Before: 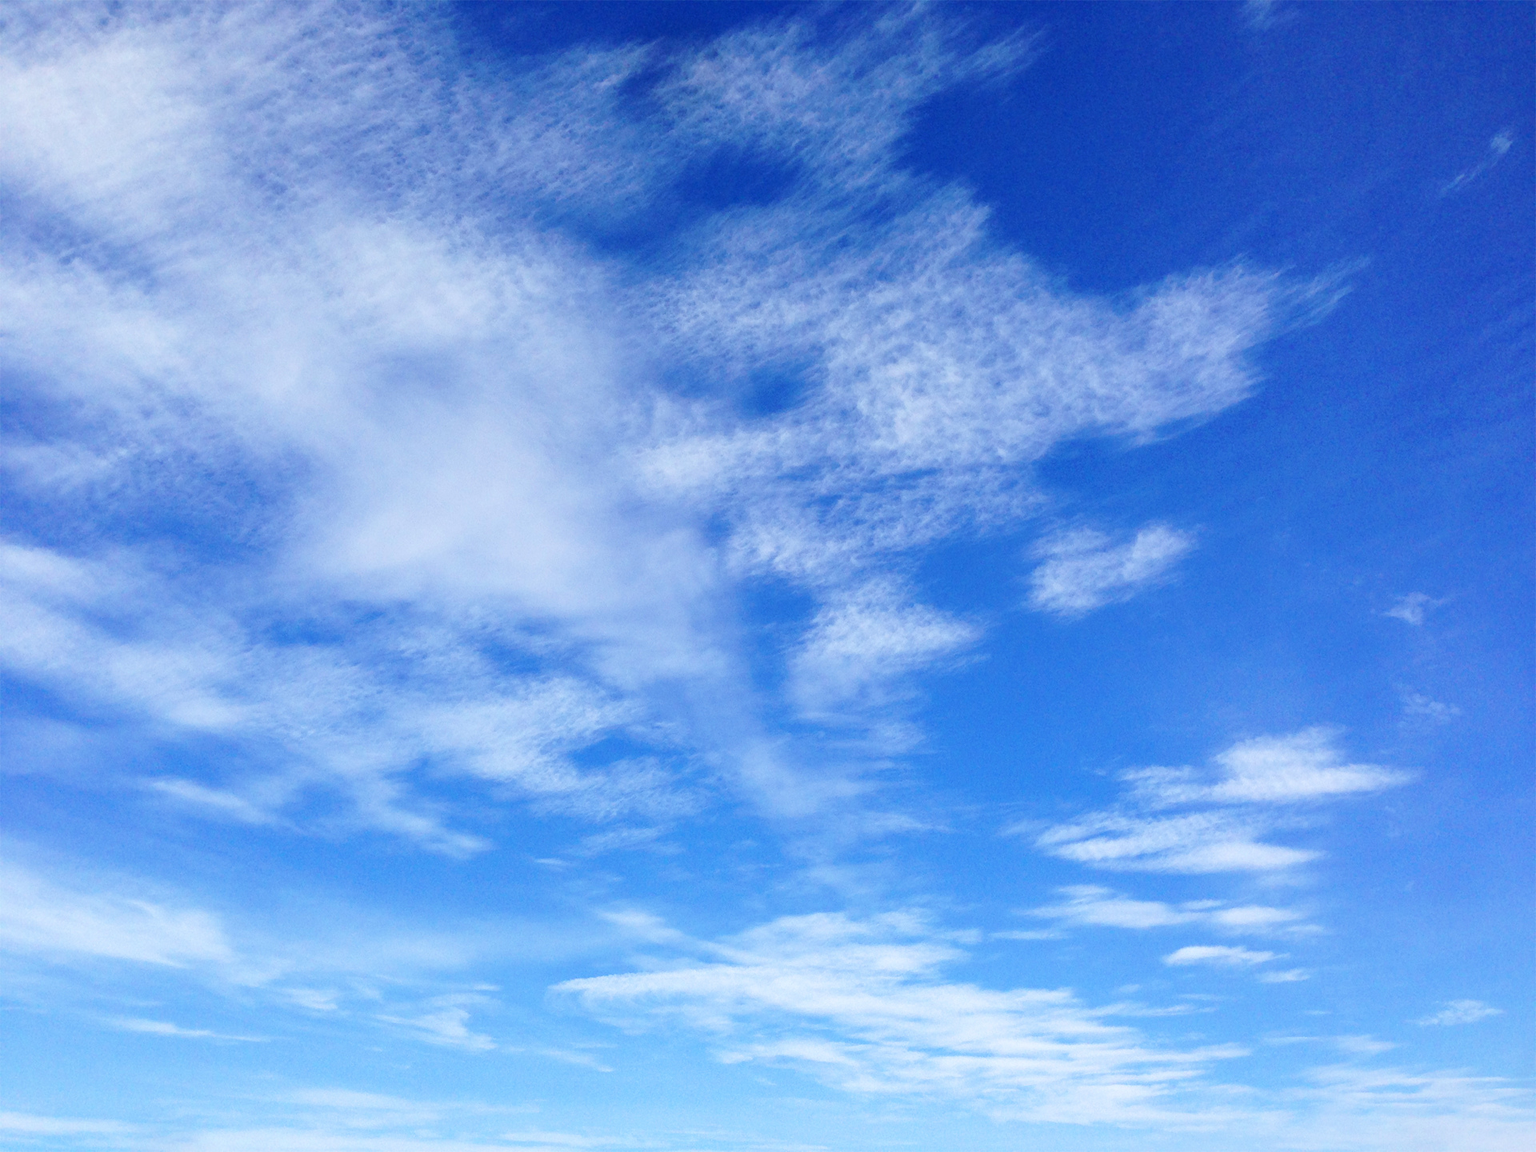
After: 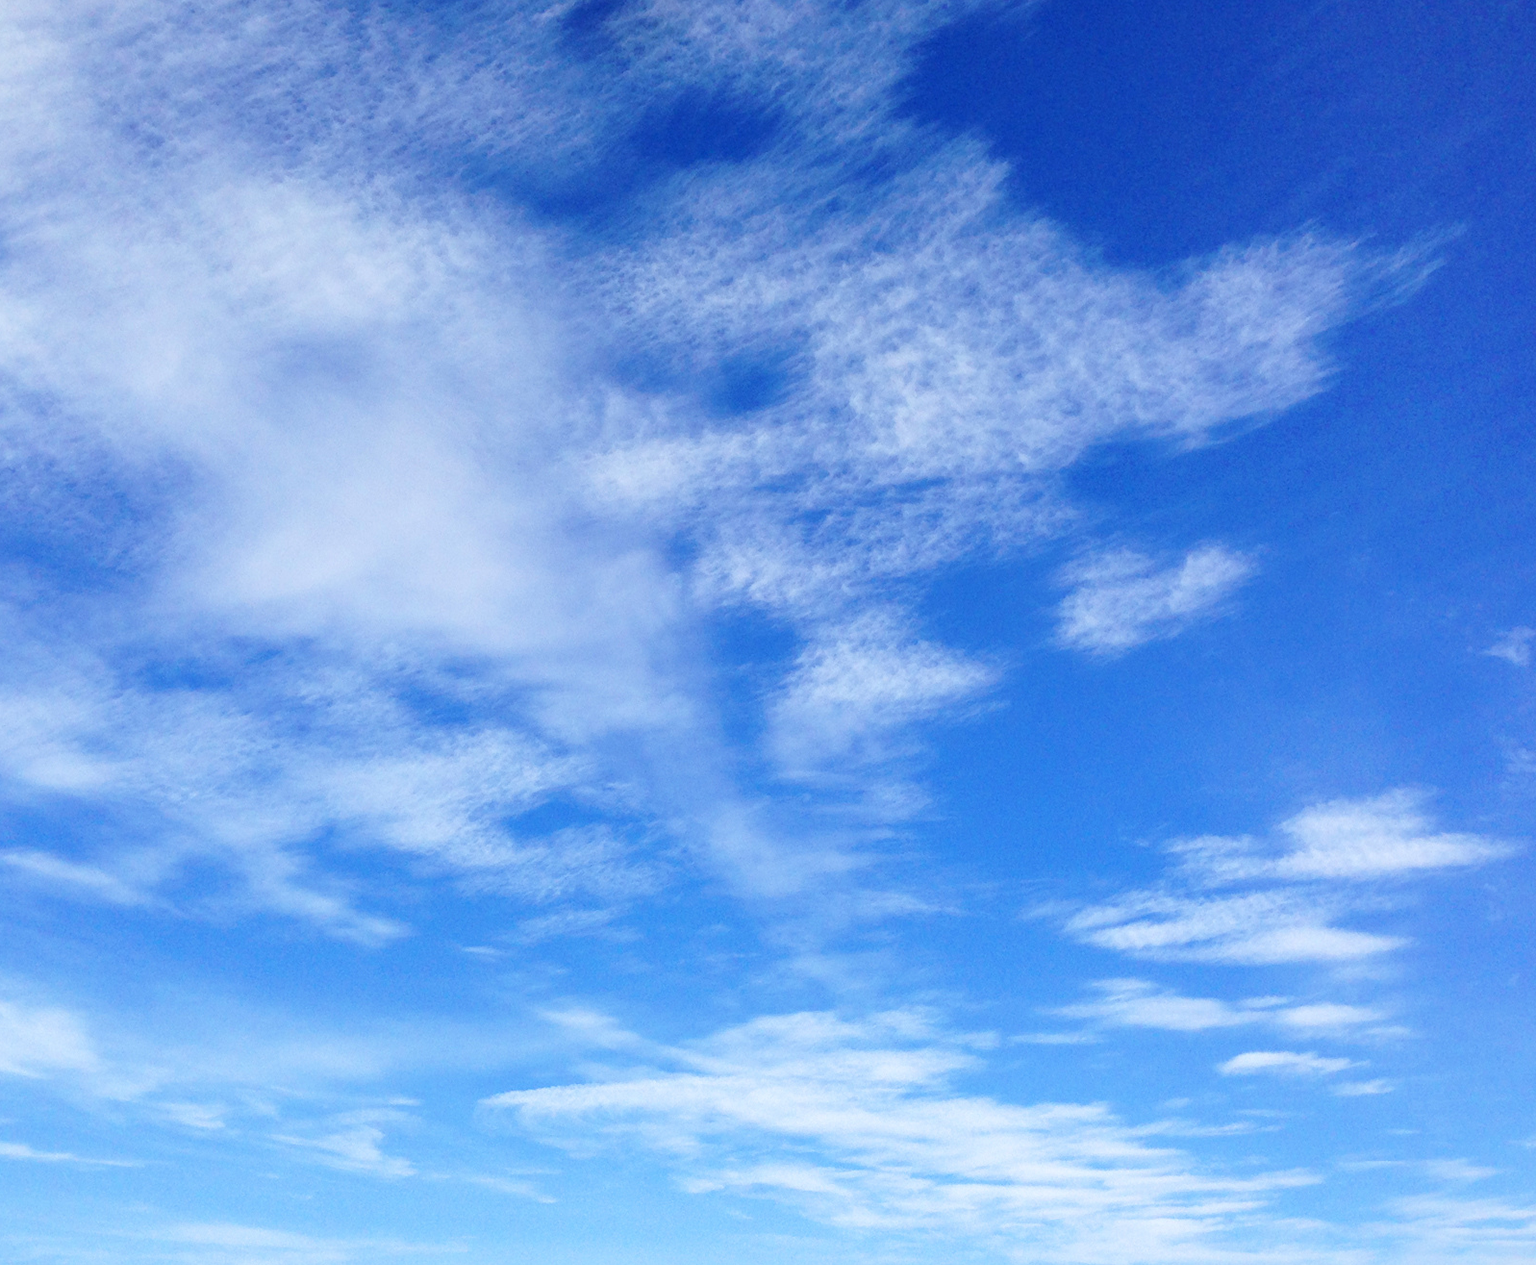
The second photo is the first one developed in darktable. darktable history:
crop: left 9.831%, top 6.219%, right 6.967%, bottom 2.356%
